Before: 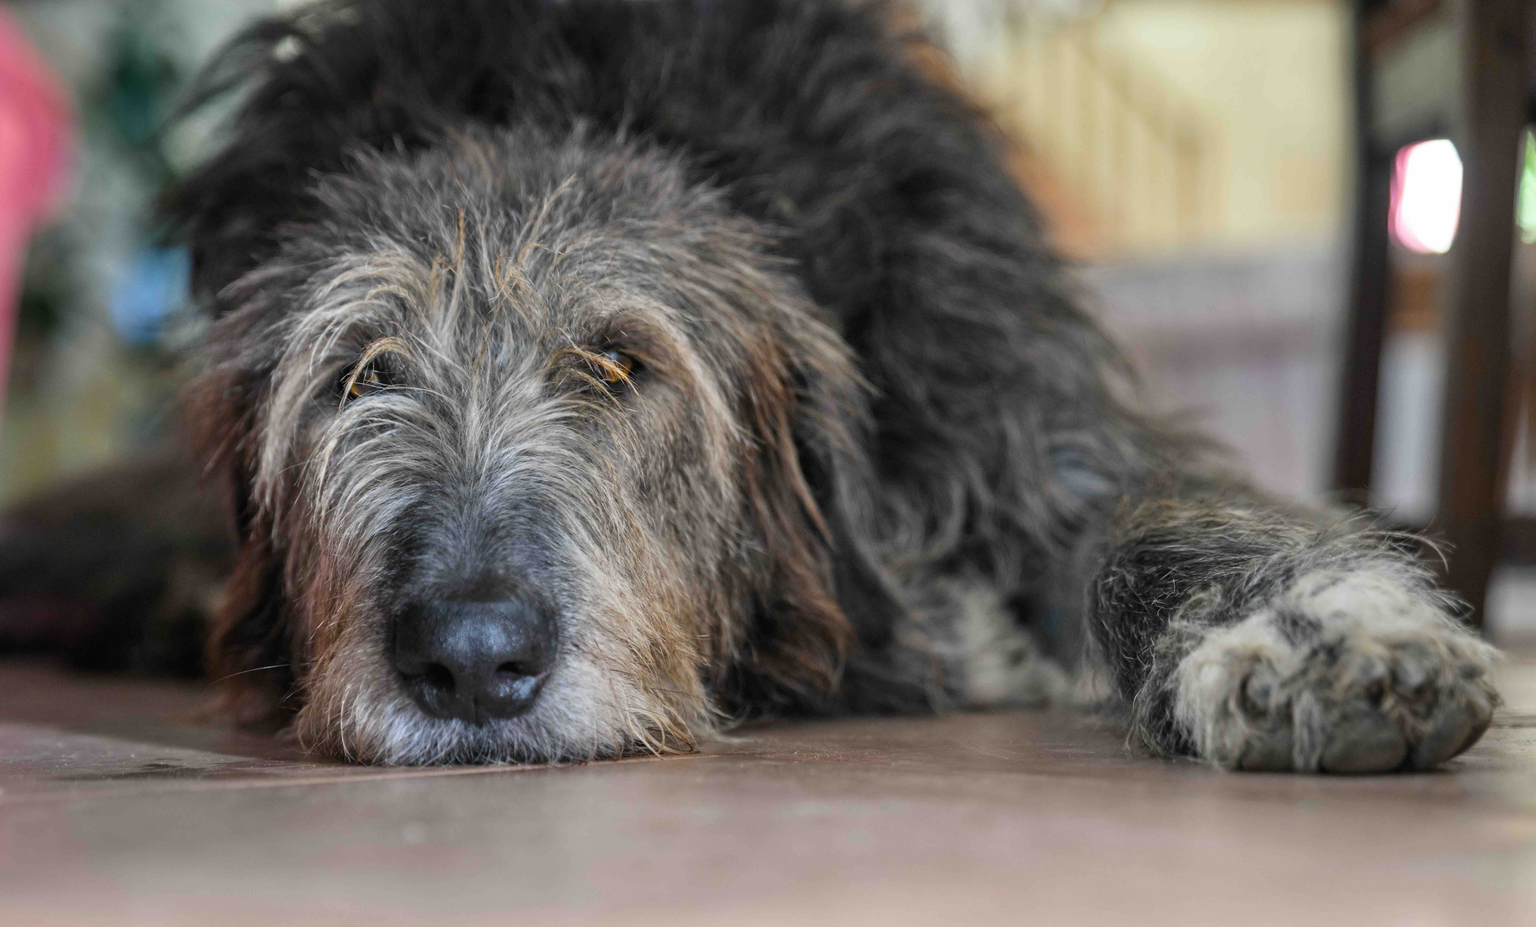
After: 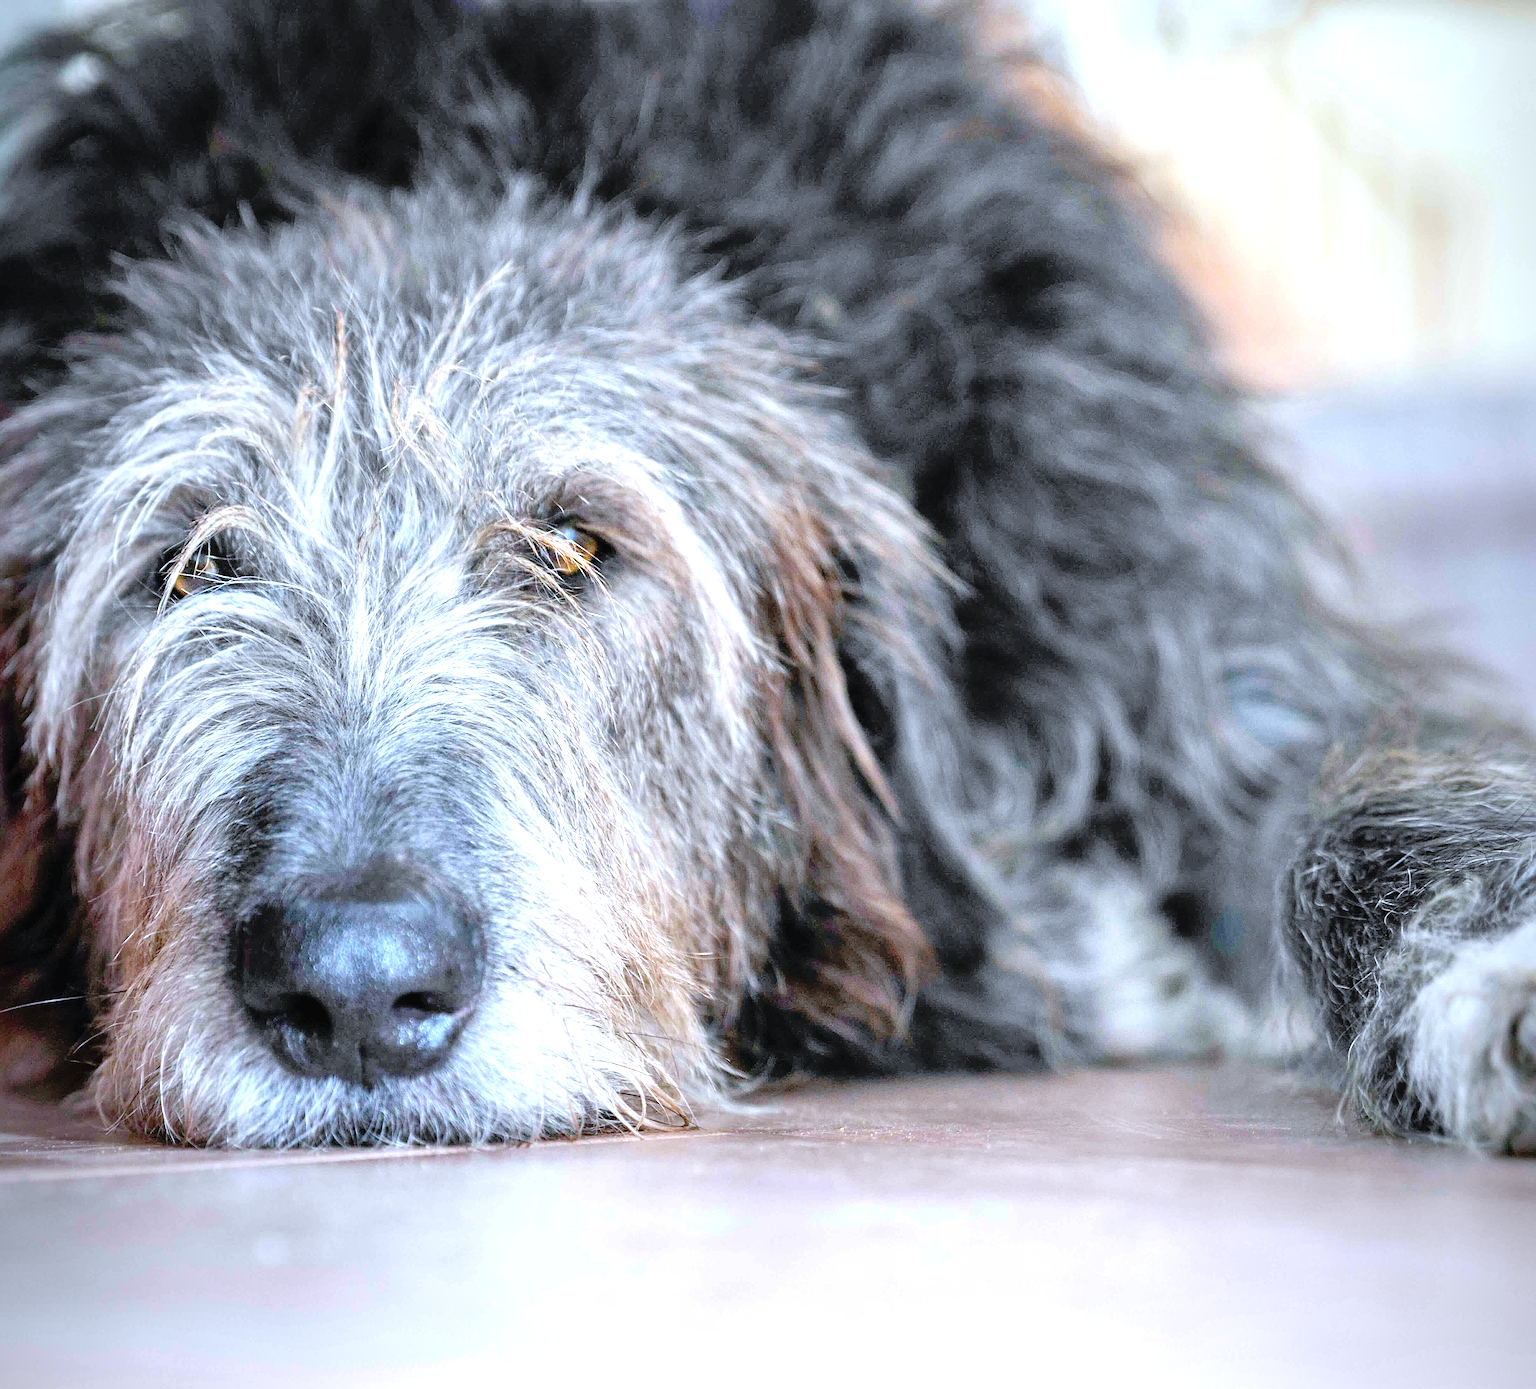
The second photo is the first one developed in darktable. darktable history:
exposure: black level correction 0, exposure 1.1 EV, compensate exposure bias true, compensate highlight preservation false
crop and rotate: left 15.267%, right 18.031%
tone equalizer: -8 EV -0.396 EV, -7 EV -0.368 EV, -6 EV -0.34 EV, -5 EV -0.256 EV, -3 EV 0.236 EV, -2 EV 0.322 EV, -1 EV 0.37 EV, +0 EV 0.388 EV
sharpen: on, module defaults
tone curve: curves: ch0 [(0, 0) (0.058, 0.039) (0.168, 0.123) (0.282, 0.327) (0.45, 0.534) (0.676, 0.751) (0.89, 0.919) (1, 1)]; ch1 [(0, 0) (0.094, 0.081) (0.285, 0.299) (0.385, 0.403) (0.447, 0.455) (0.495, 0.496) (0.544, 0.552) (0.589, 0.612) (0.722, 0.728) (1, 1)]; ch2 [(0, 0) (0.257, 0.217) (0.43, 0.421) (0.498, 0.507) (0.531, 0.544) (0.56, 0.579) (0.625, 0.66) (1, 1)], preserve colors none
color correction: highlights a* -2.34, highlights b* -18.35
vignetting: fall-off start 96.76%, fall-off radius 100.27%, brightness -0.558, saturation 0.001, center (0, 0.004), width/height ratio 0.611
